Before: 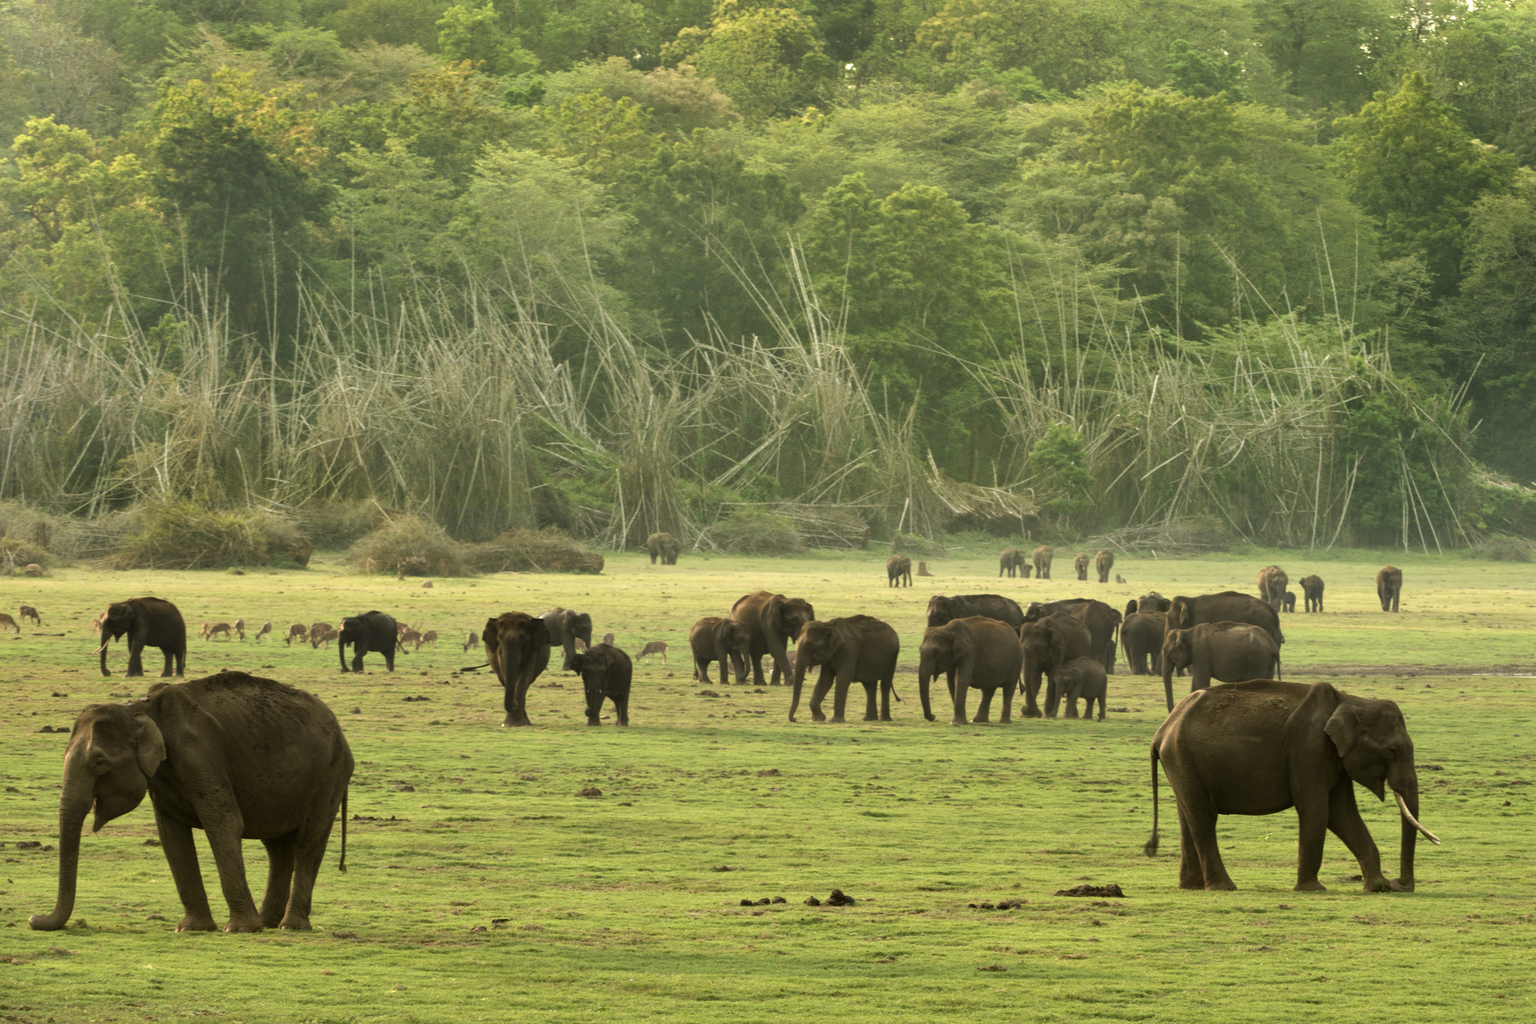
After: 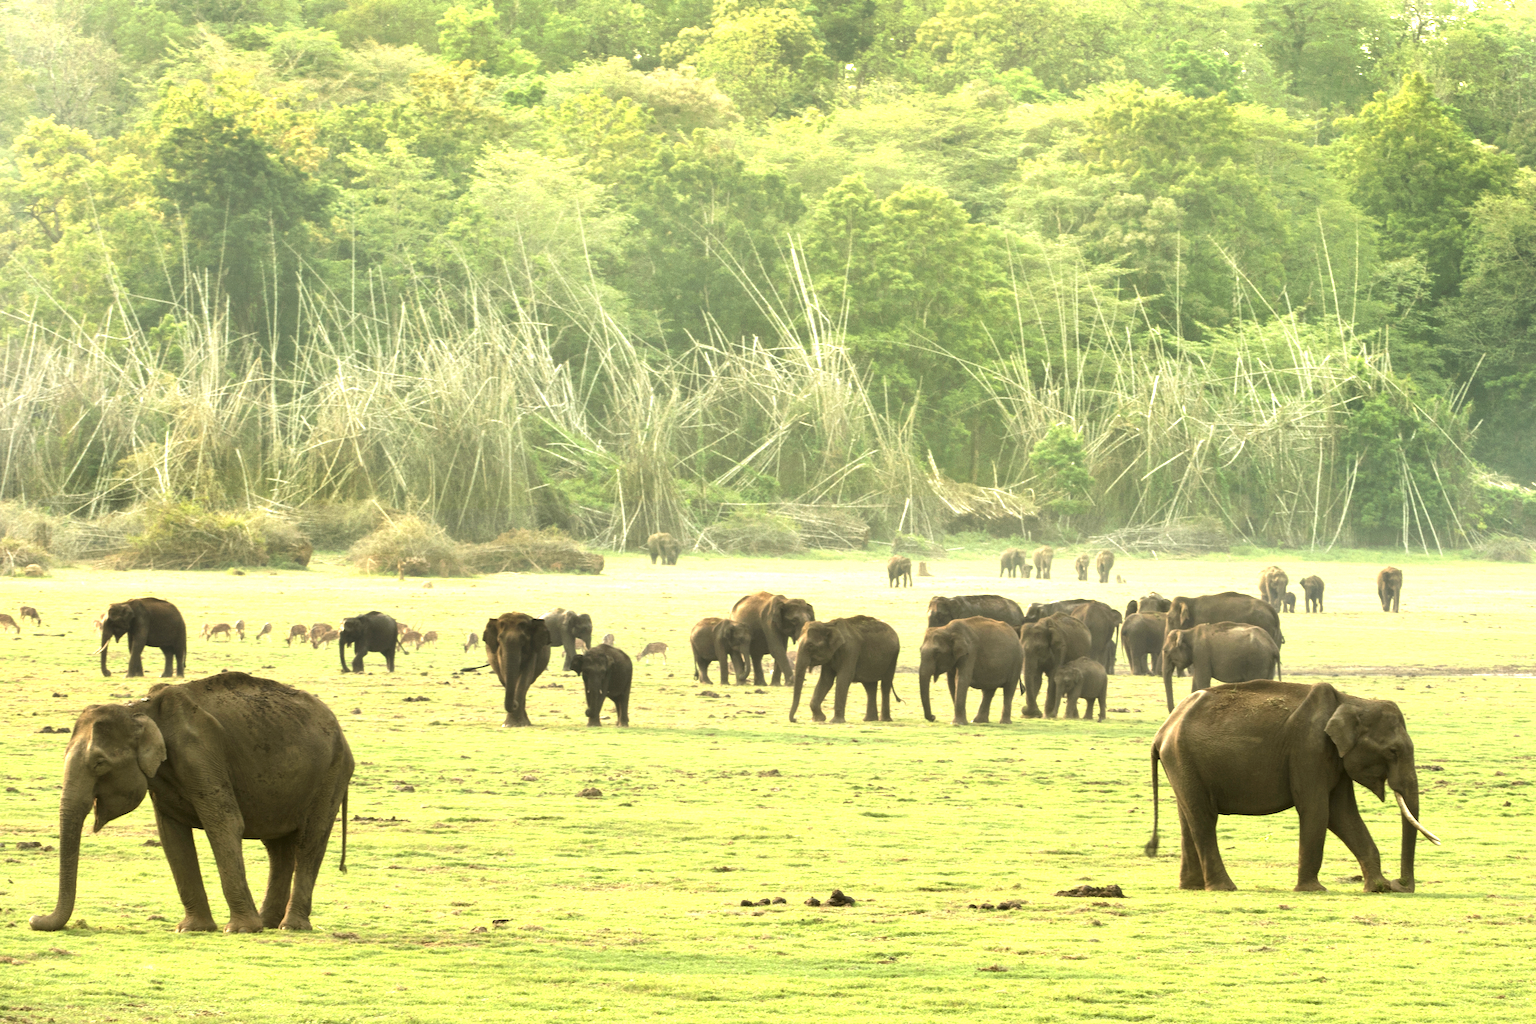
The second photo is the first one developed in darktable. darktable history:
exposure: black level correction 0, exposure 1.463 EV, compensate highlight preservation false
